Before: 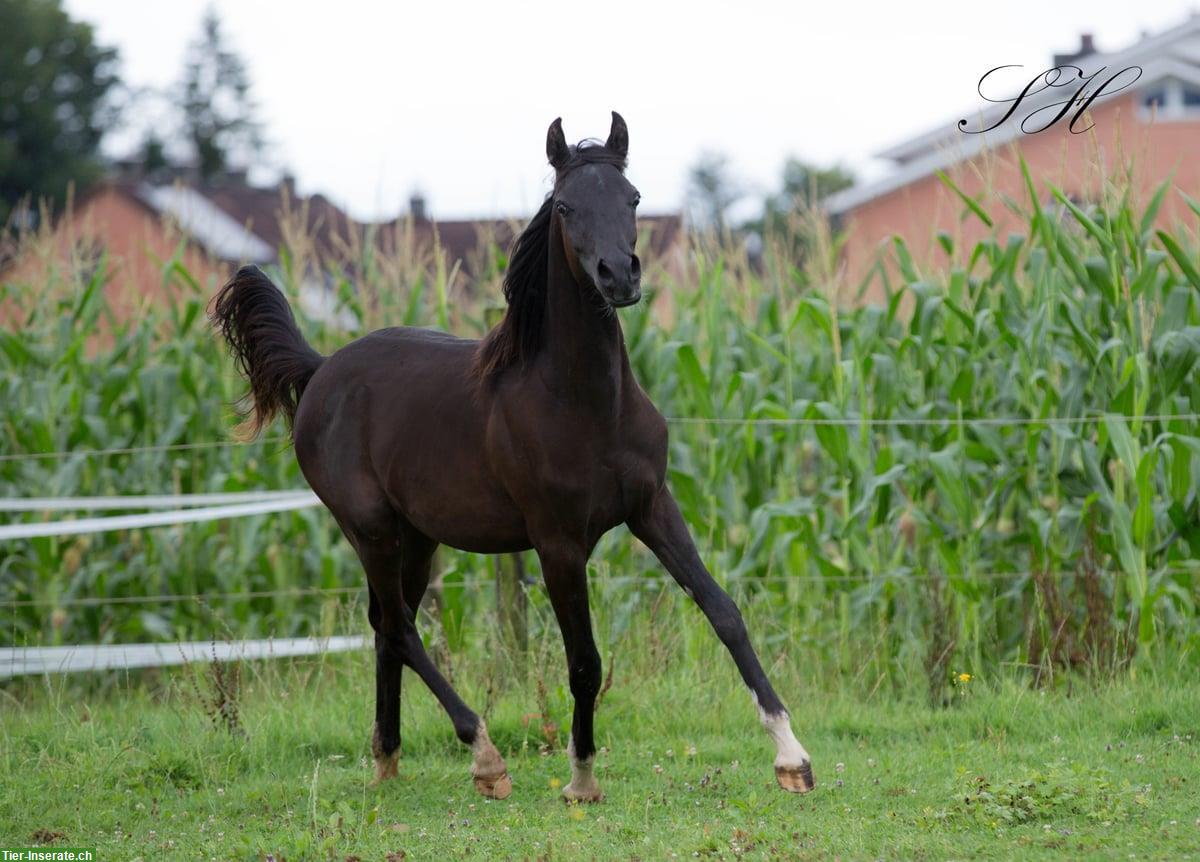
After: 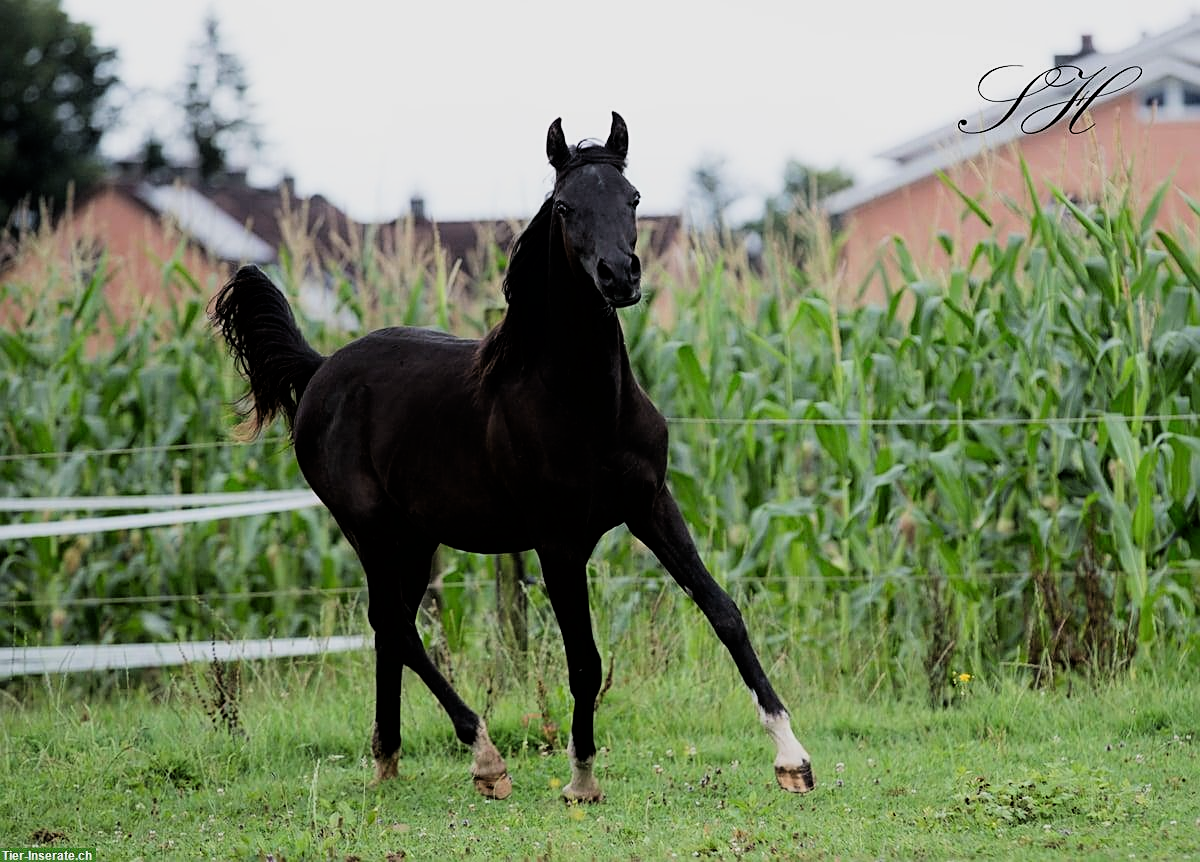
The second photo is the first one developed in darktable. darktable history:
filmic rgb: black relative exposure -5.08 EV, white relative exposure 3.95 EV, threshold 5.96 EV, hardness 2.88, contrast 1.393, highlights saturation mix -31.14%, enable highlight reconstruction true
sharpen: on, module defaults
